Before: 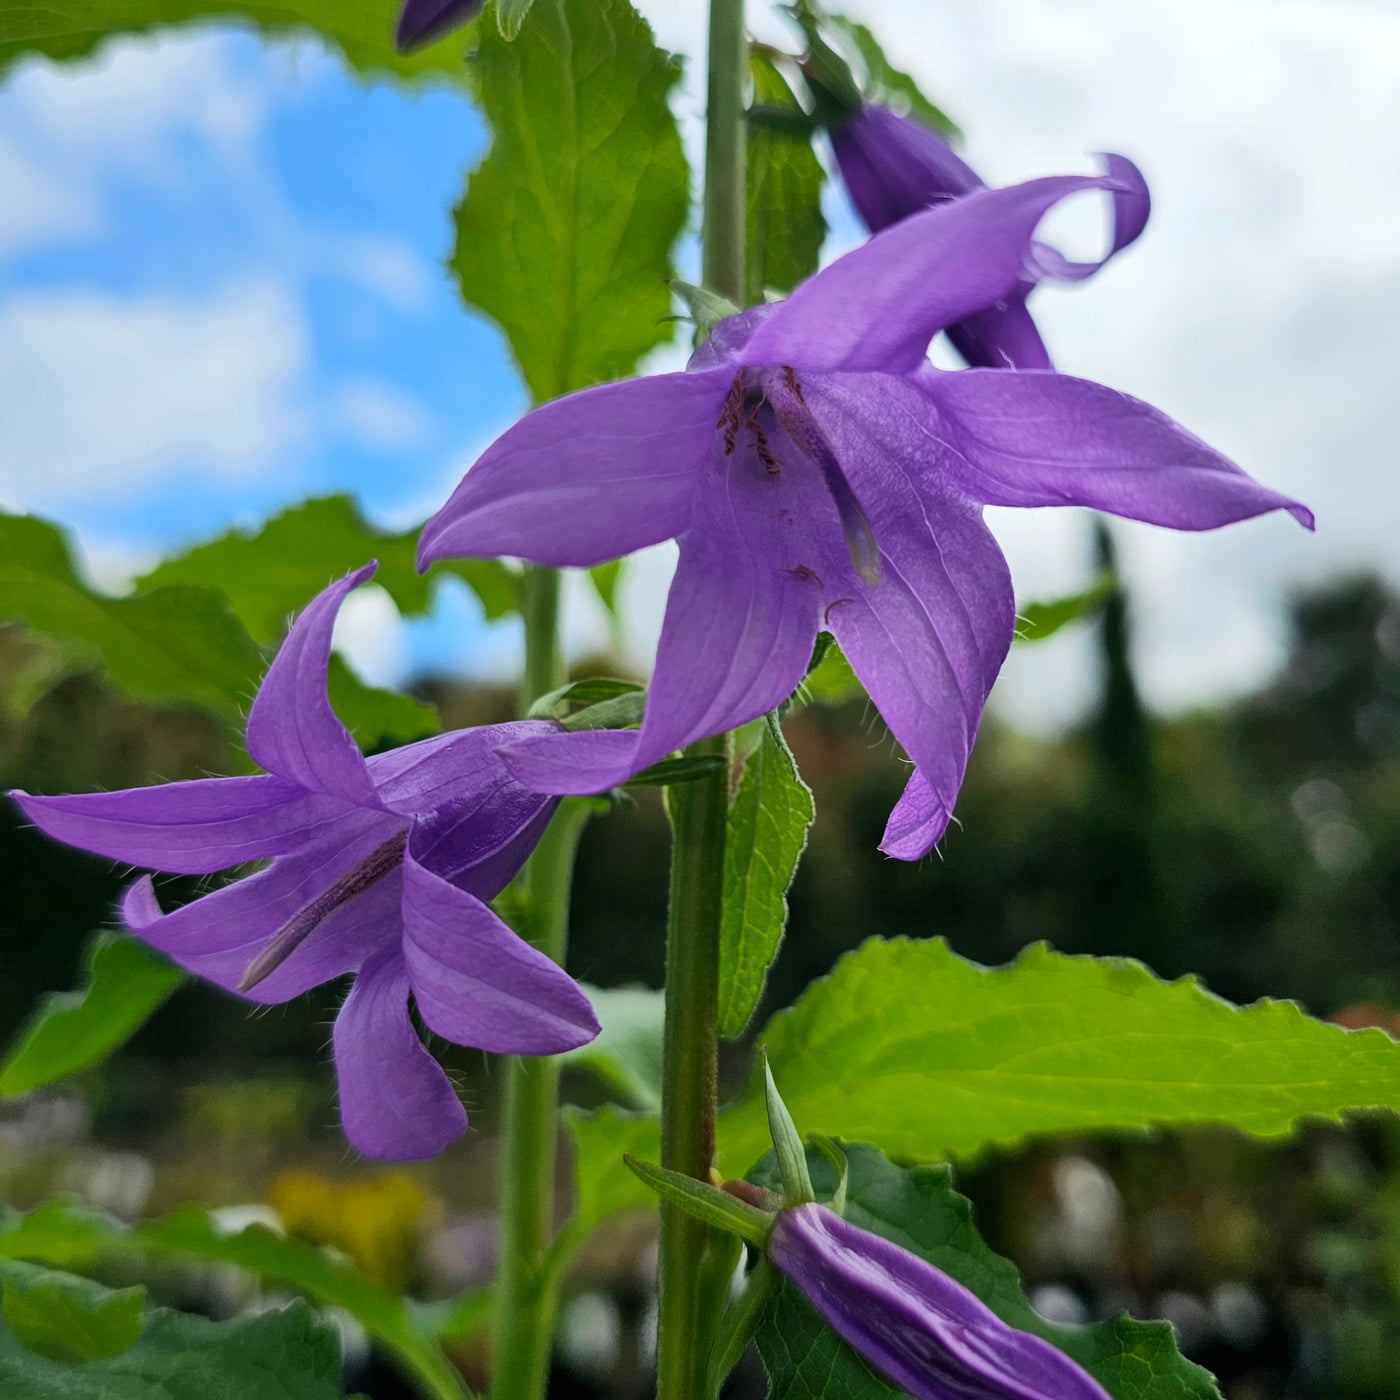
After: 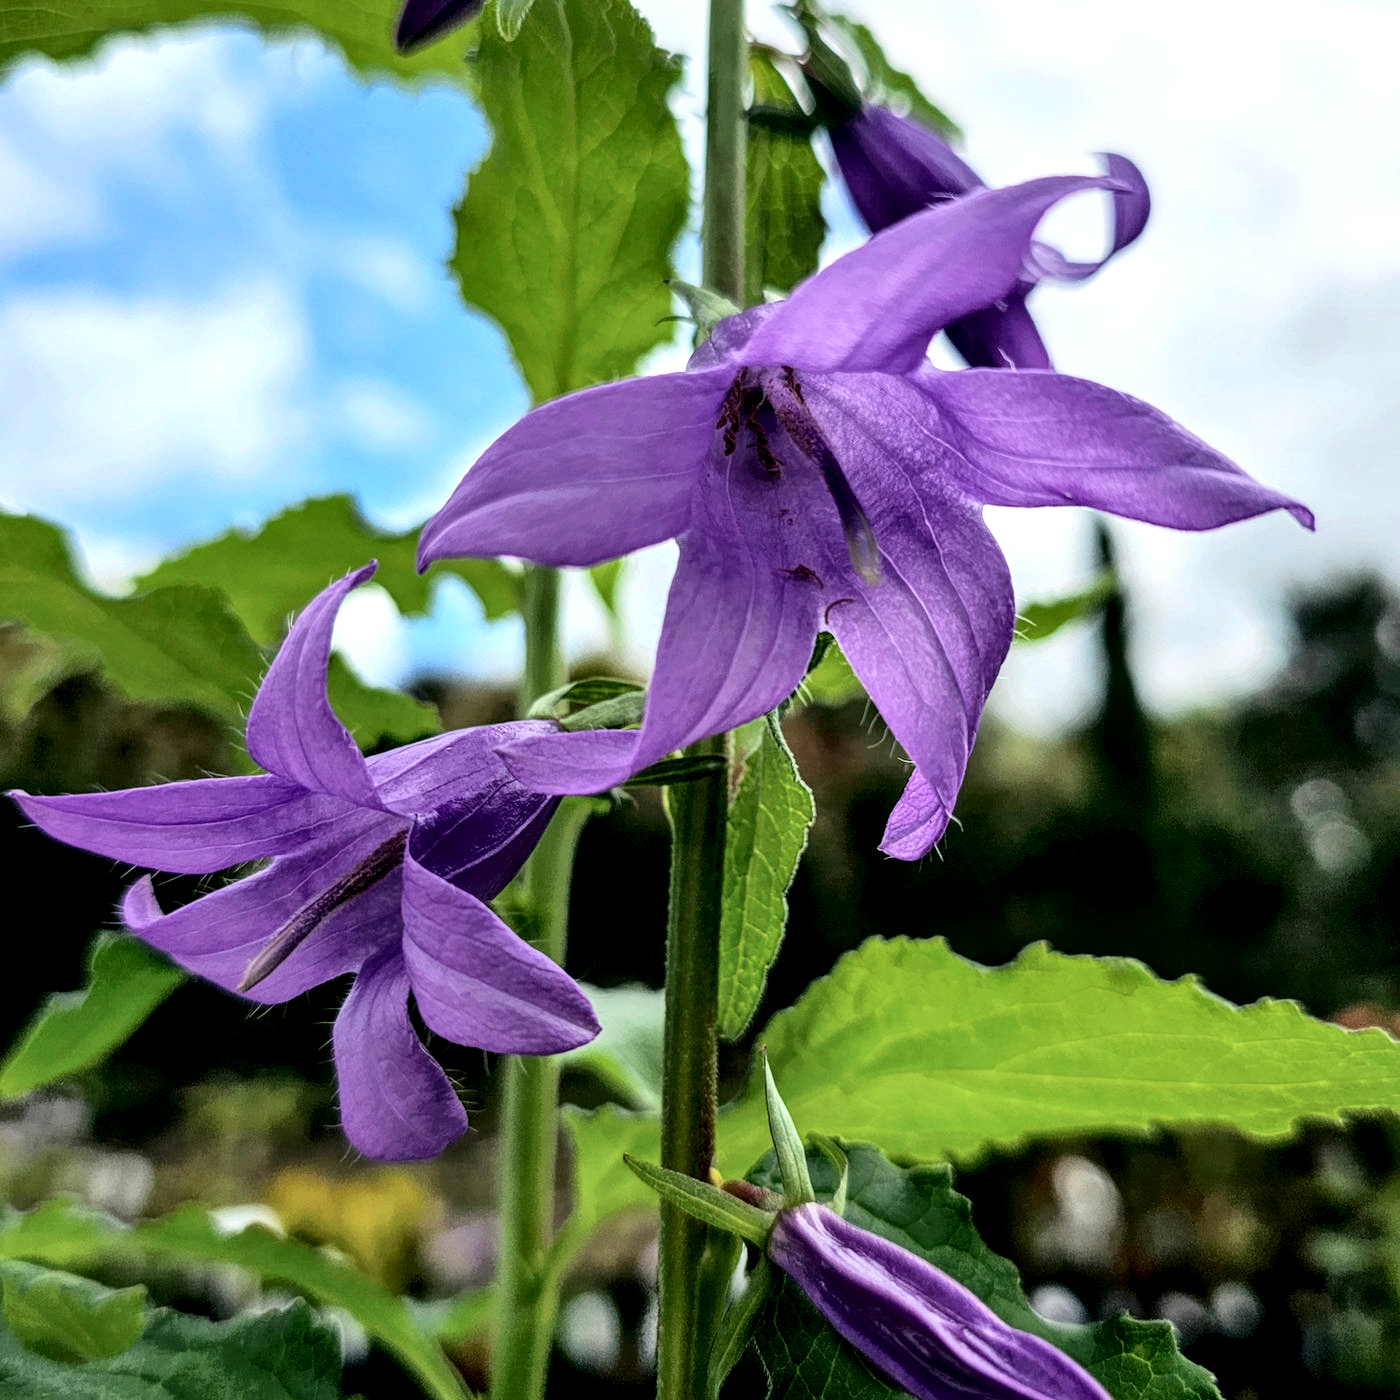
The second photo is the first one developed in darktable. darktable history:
local contrast: highlights 60%, shadows 62%, detail 160%
tone curve: curves: ch0 [(0, 0) (0.003, 0.025) (0.011, 0.027) (0.025, 0.032) (0.044, 0.037) (0.069, 0.044) (0.1, 0.054) (0.136, 0.084) (0.177, 0.128) (0.224, 0.196) (0.277, 0.281) (0.335, 0.376) (0.399, 0.461) (0.468, 0.534) (0.543, 0.613) (0.623, 0.692) (0.709, 0.77) (0.801, 0.849) (0.898, 0.934) (1, 1)], color space Lab, independent channels, preserve colors none
tone equalizer: on, module defaults
